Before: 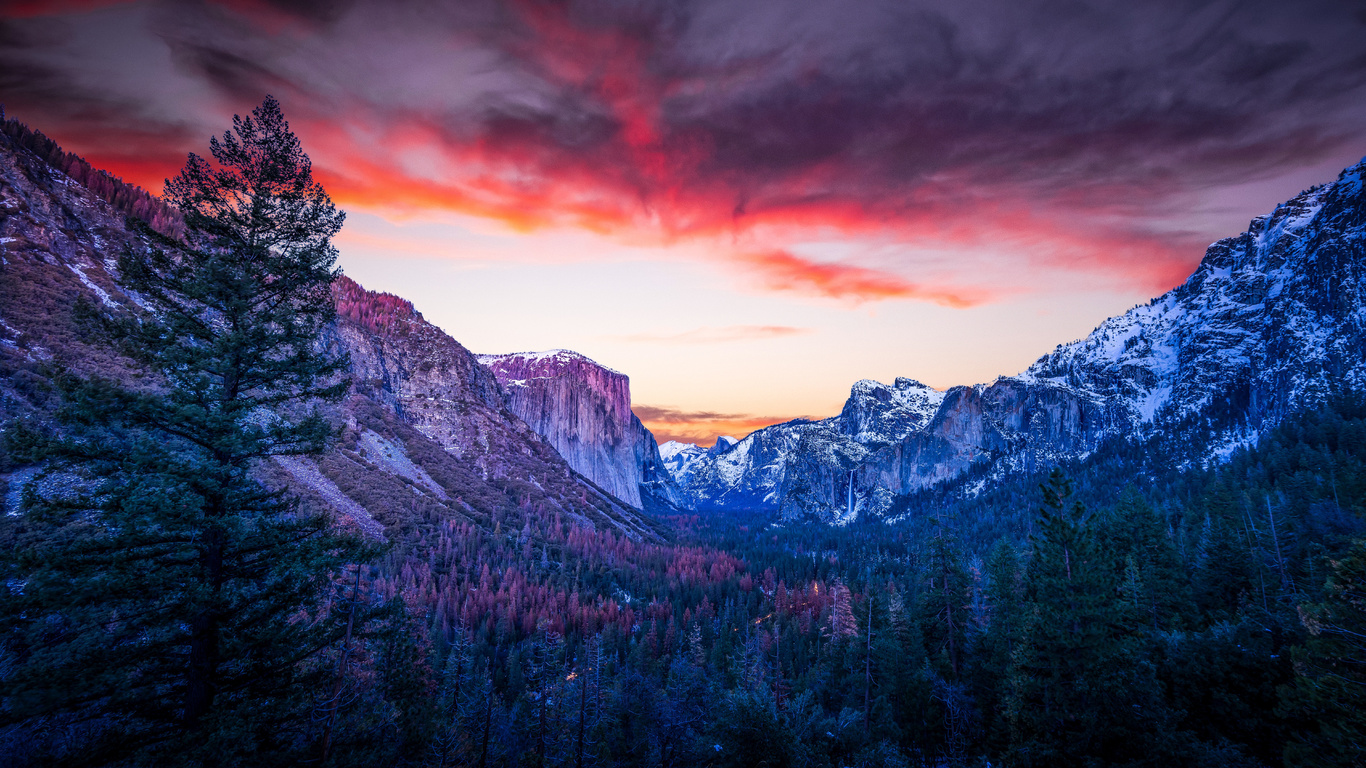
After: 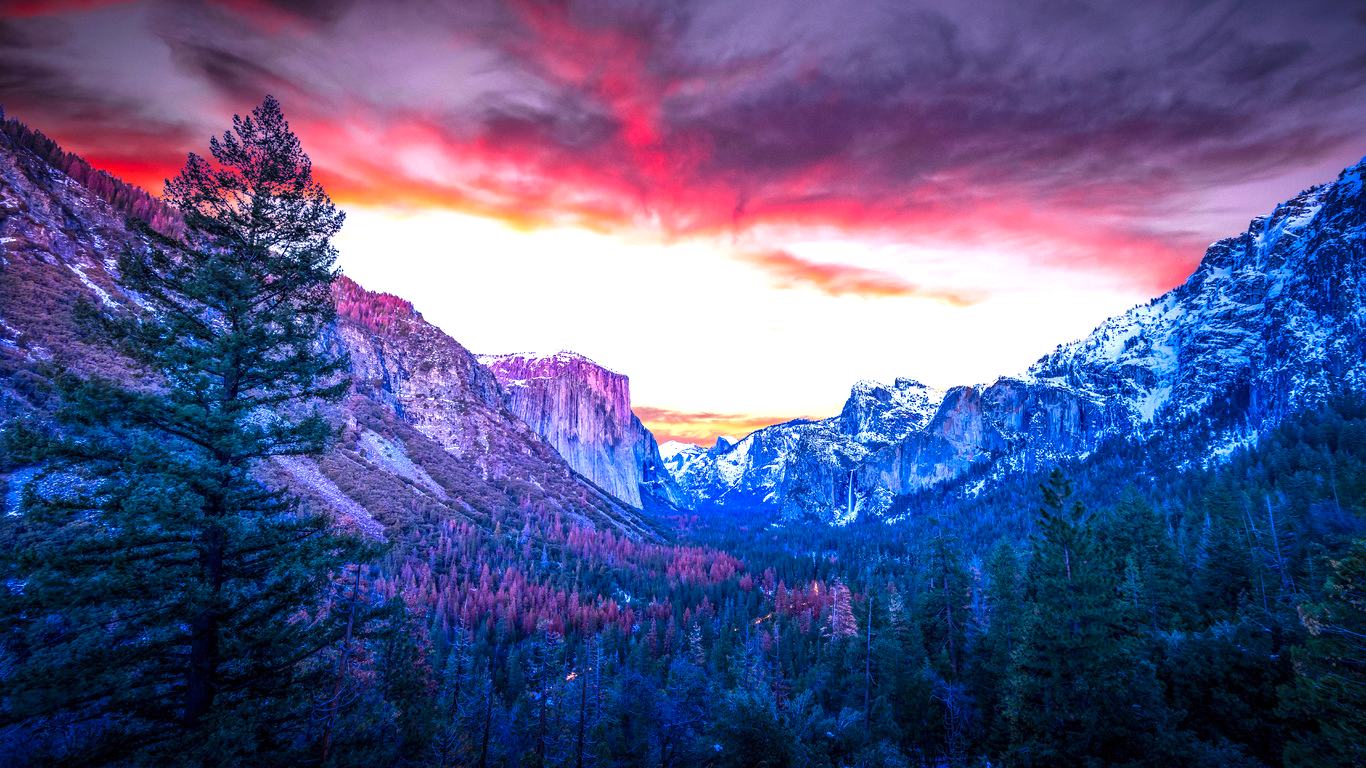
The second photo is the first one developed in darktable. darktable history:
color balance rgb: linear chroma grading › shadows 19.44%, linear chroma grading › highlights 3.42%, linear chroma grading › mid-tones 10.16%
exposure: exposure 0.935 EV, compensate highlight preservation false
